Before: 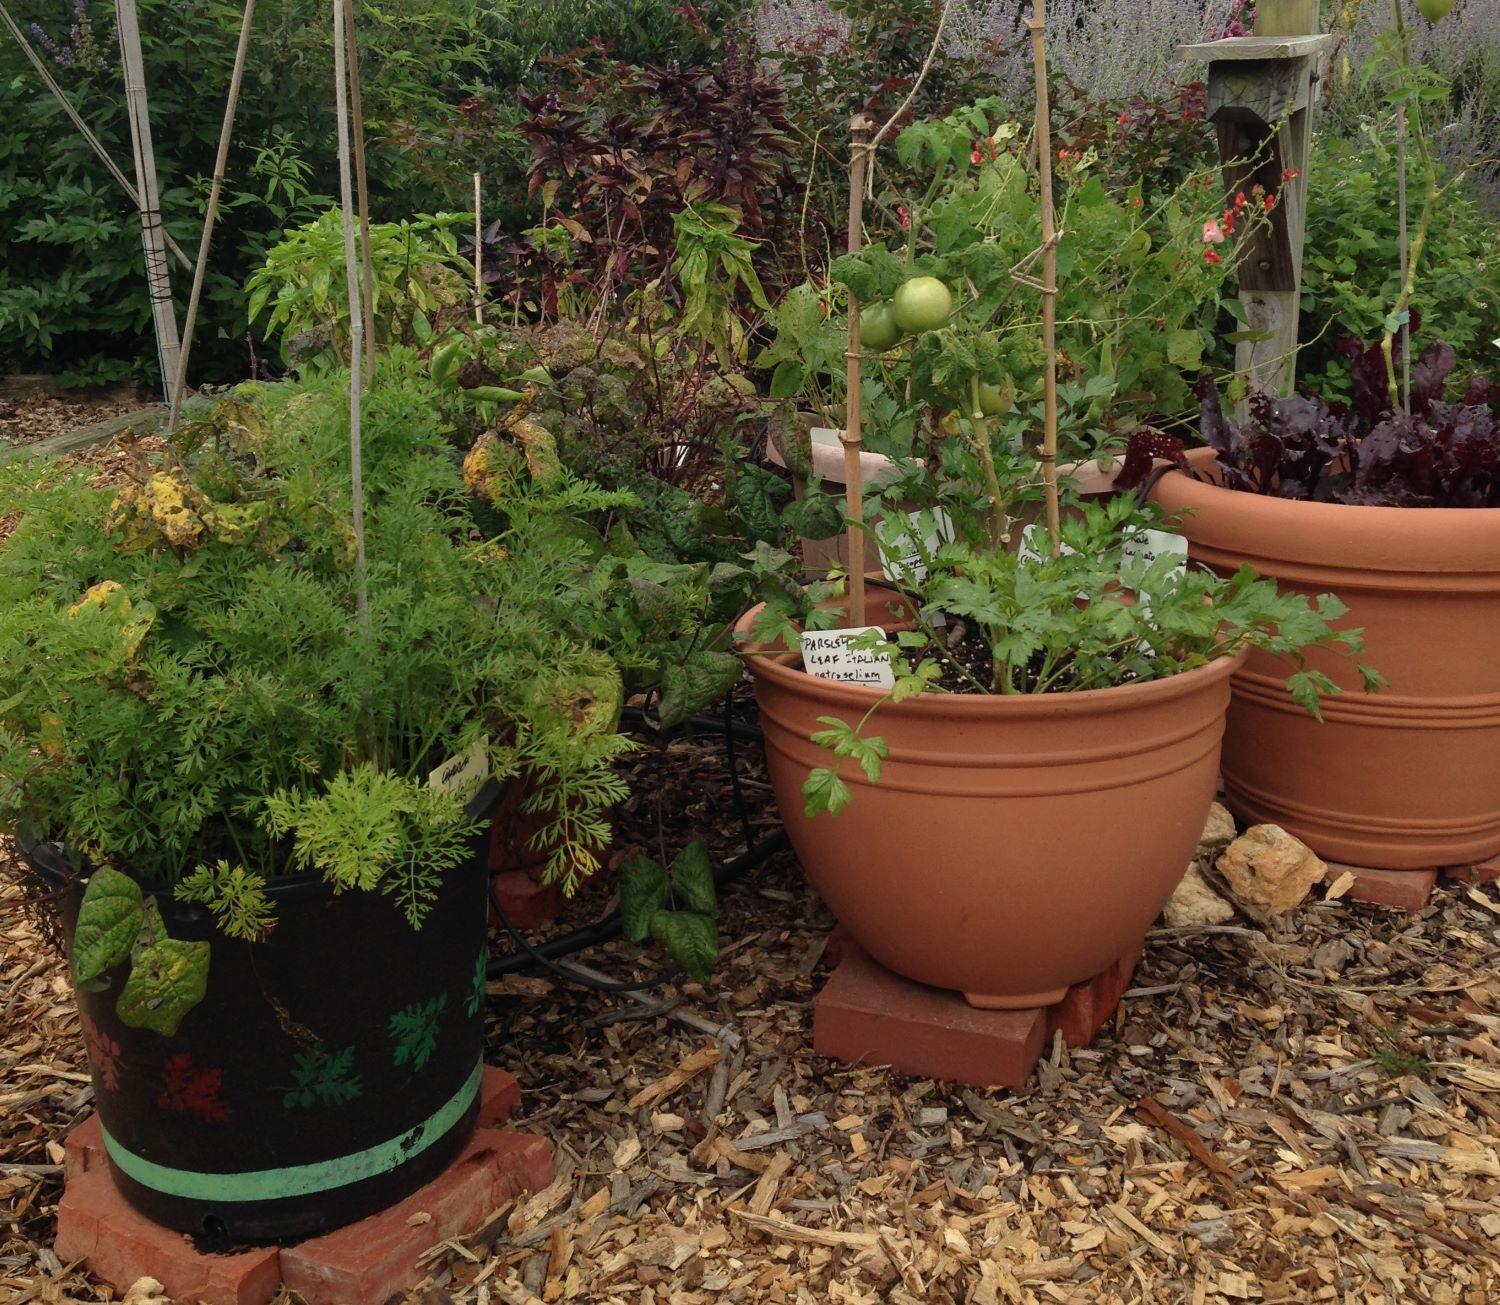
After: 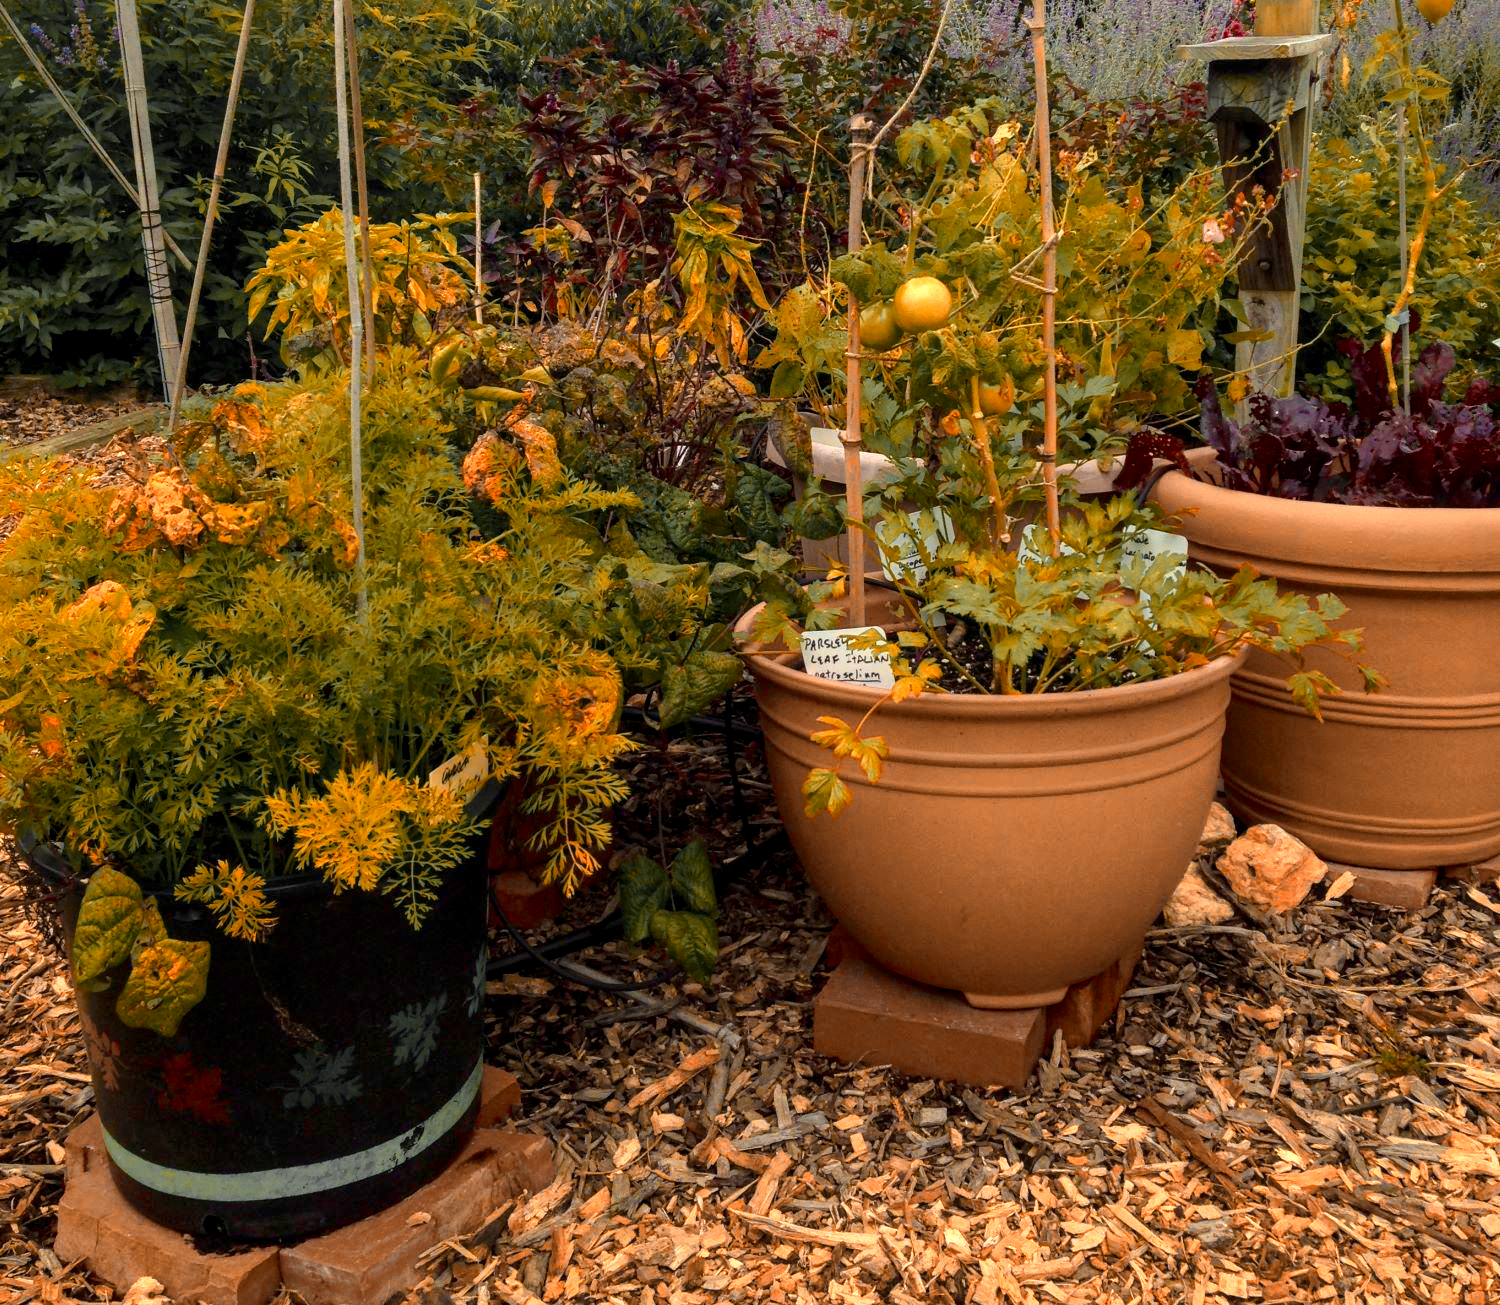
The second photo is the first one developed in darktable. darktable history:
local contrast: detail 130%
color balance rgb: linear chroma grading › global chroma 15%, perceptual saturation grading › global saturation 30%
color zones: curves: ch0 [(0.009, 0.528) (0.136, 0.6) (0.255, 0.586) (0.39, 0.528) (0.522, 0.584) (0.686, 0.736) (0.849, 0.561)]; ch1 [(0.045, 0.781) (0.14, 0.416) (0.257, 0.695) (0.442, 0.032) (0.738, 0.338) (0.818, 0.632) (0.891, 0.741) (1, 0.704)]; ch2 [(0, 0.667) (0.141, 0.52) (0.26, 0.37) (0.474, 0.432) (0.743, 0.286)]
